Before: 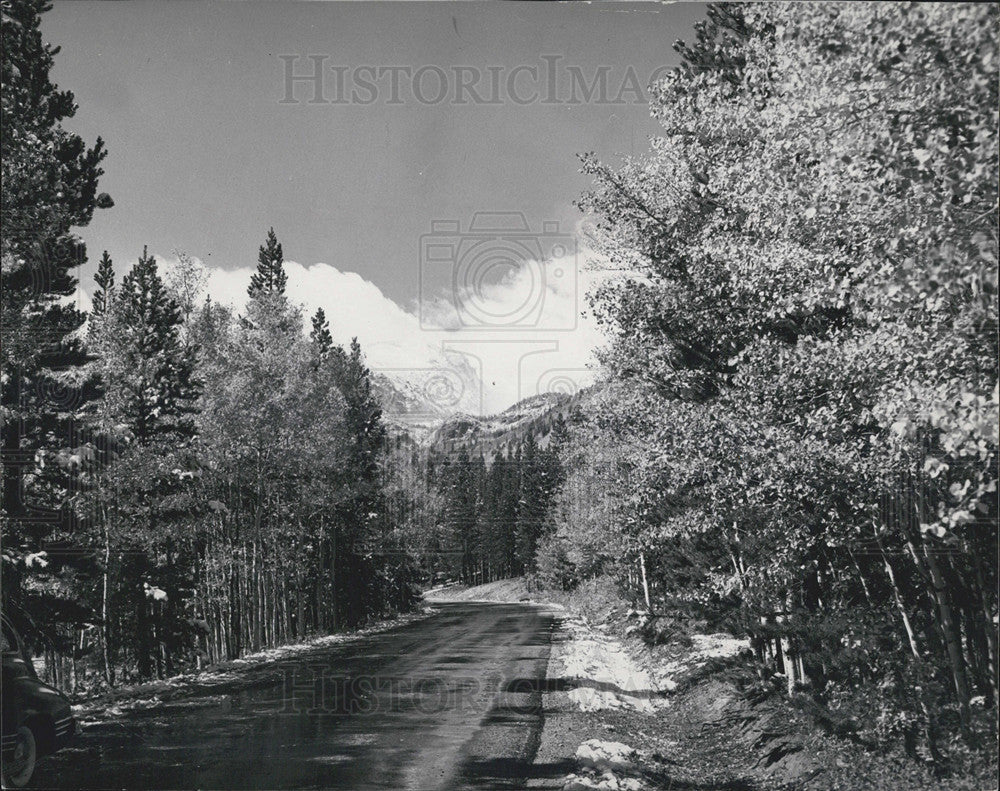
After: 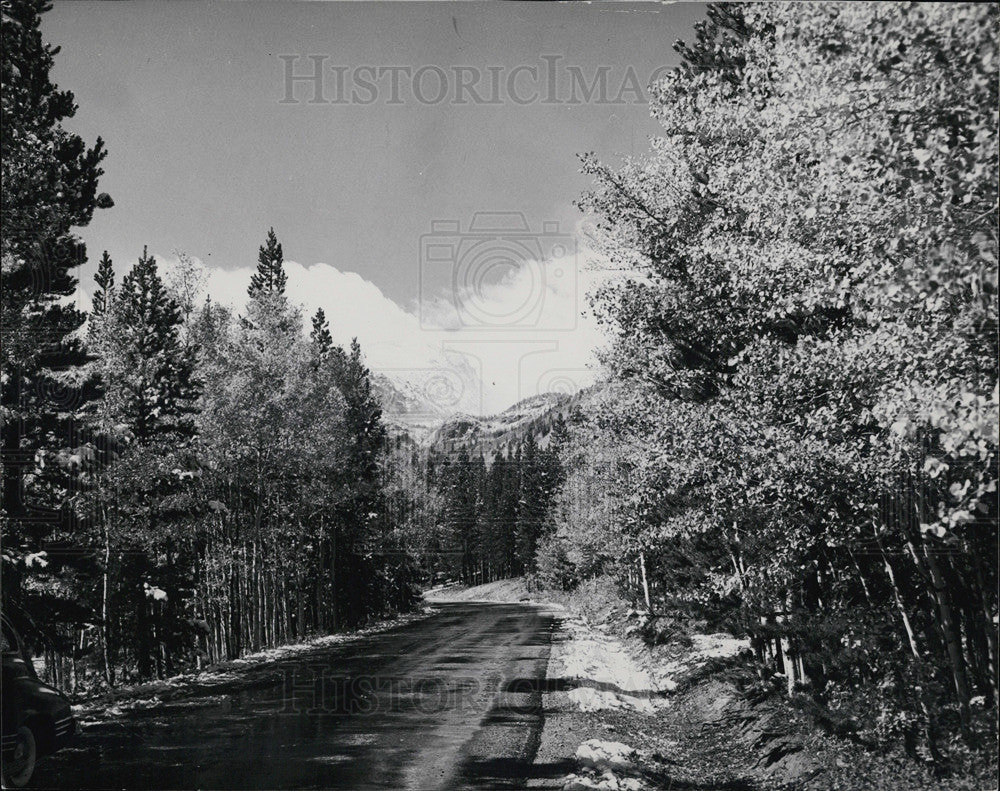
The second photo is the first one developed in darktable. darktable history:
contrast equalizer: octaves 7, y [[0.6 ×6], [0.55 ×6], [0 ×6], [0 ×6], [0 ×6]], mix -0.2
contrast brightness saturation: contrast 0.08, saturation 0.02
filmic rgb: black relative exposure -7.5 EV, white relative exposure 5 EV, hardness 3.31, contrast 1.3, contrast in shadows safe
